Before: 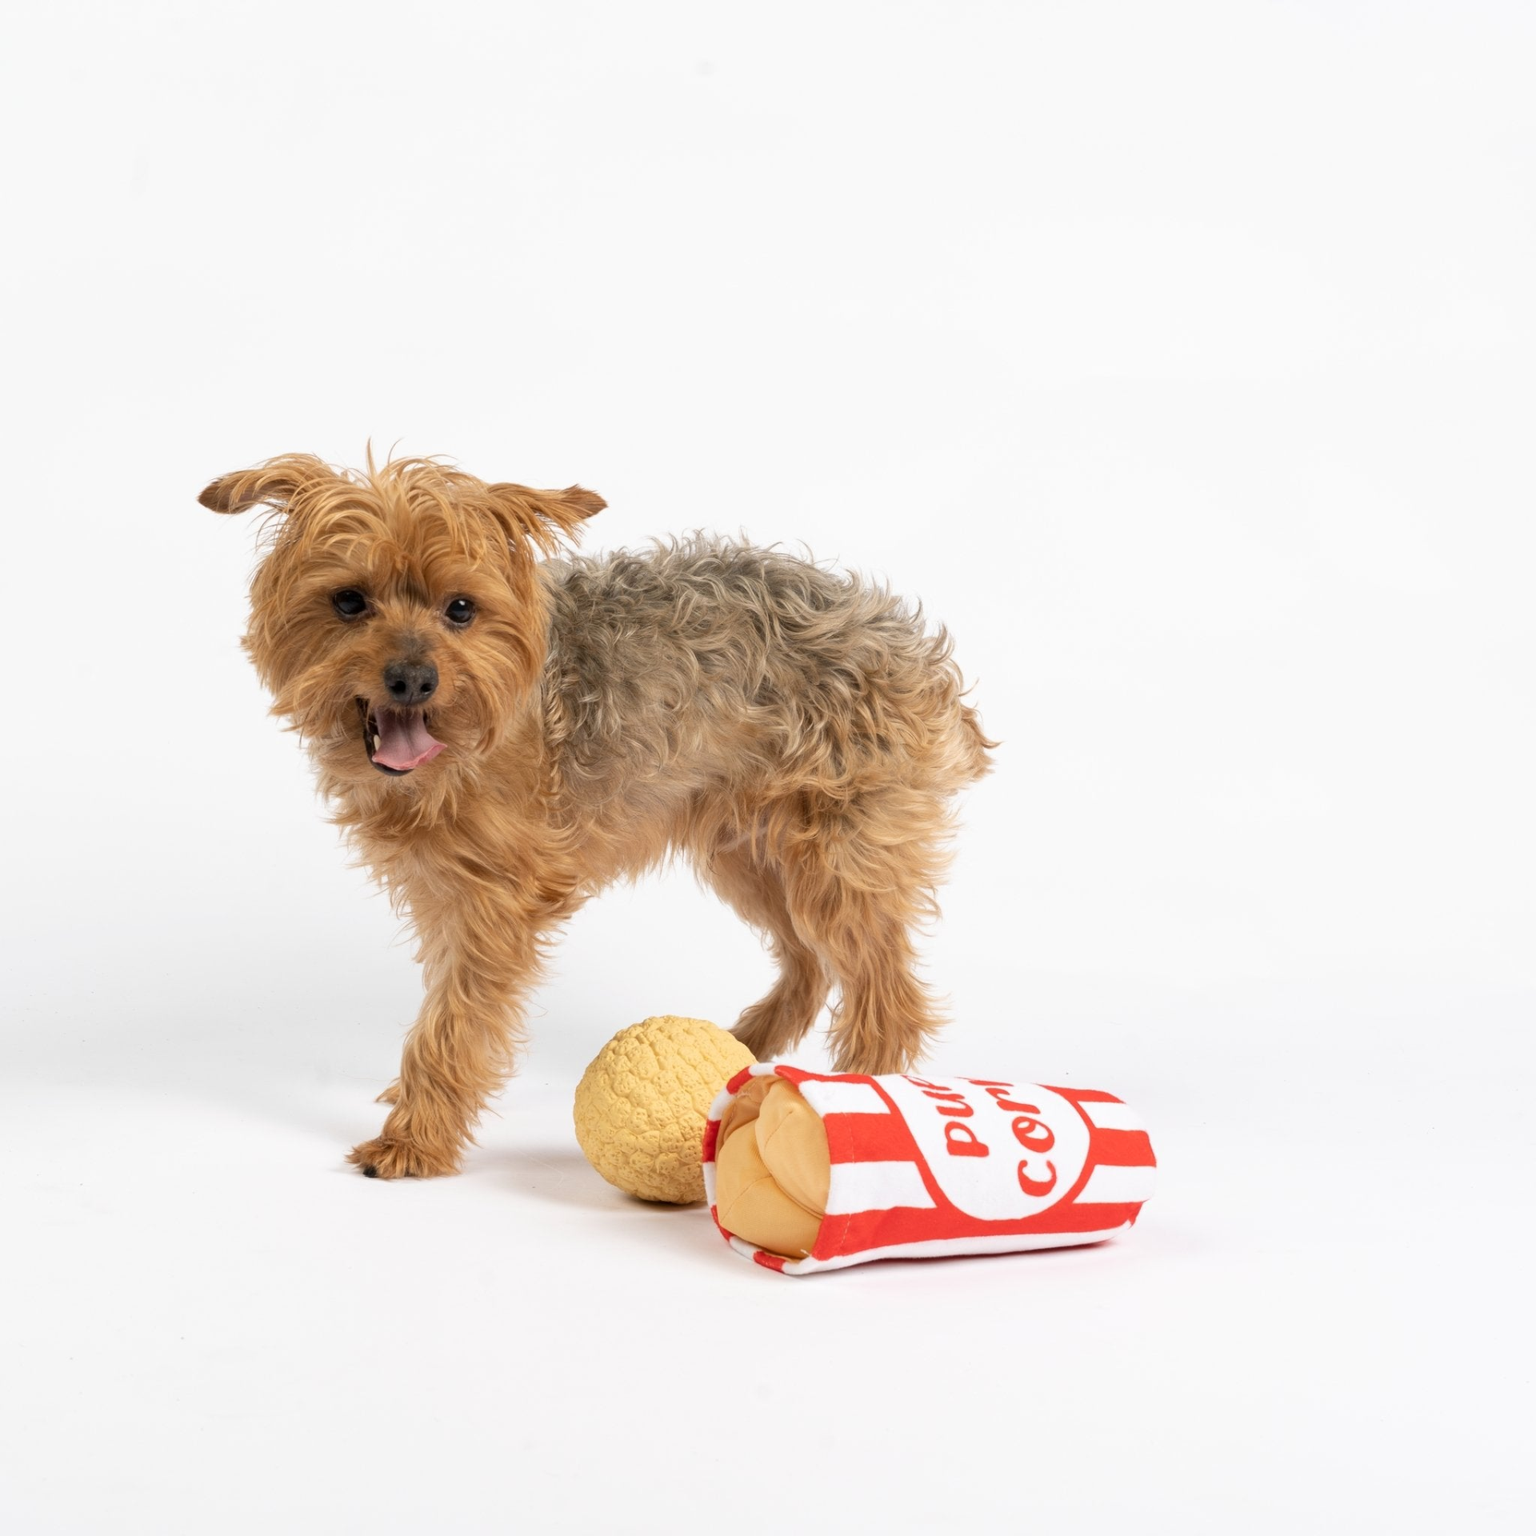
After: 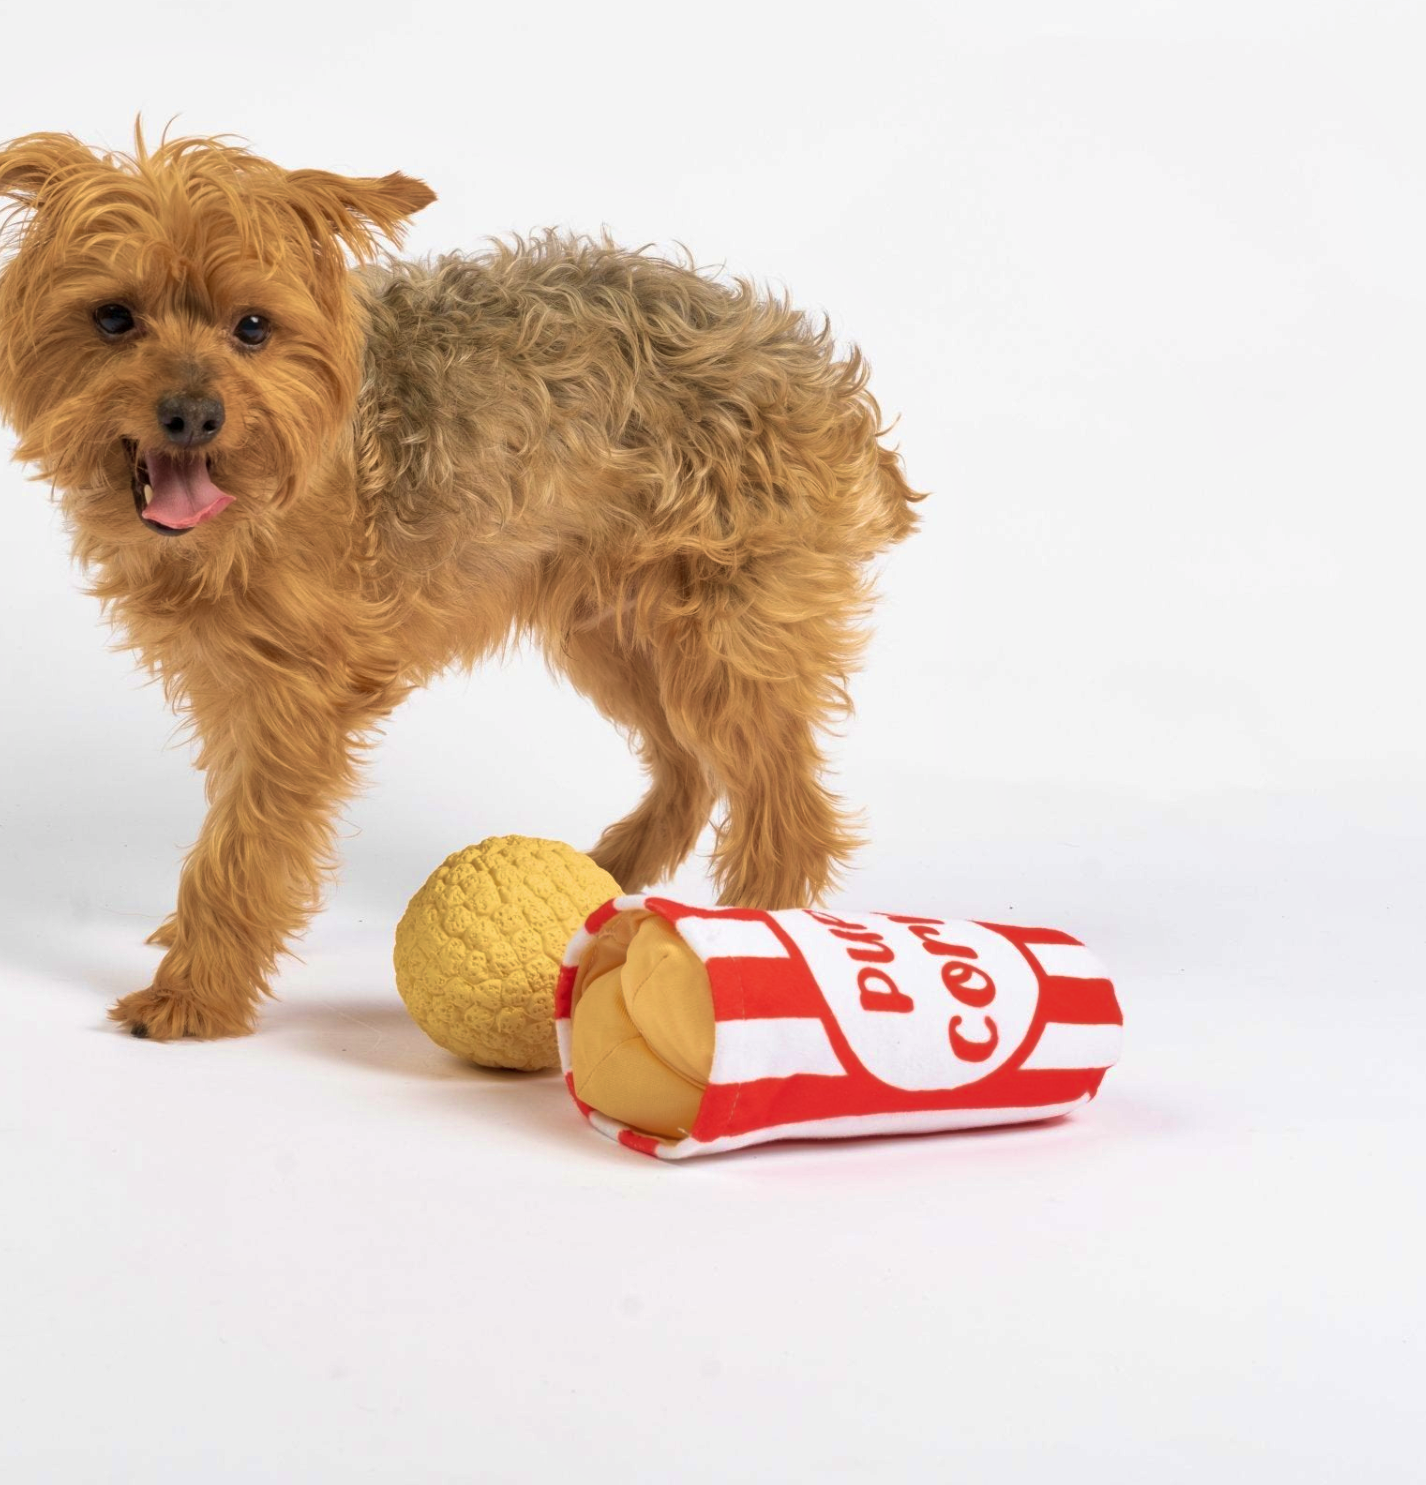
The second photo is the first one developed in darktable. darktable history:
exposure: compensate highlight preservation false
crop: left 16.855%, top 22.642%, right 8.848%
shadows and highlights: on, module defaults
velvia: strength 55.45%
